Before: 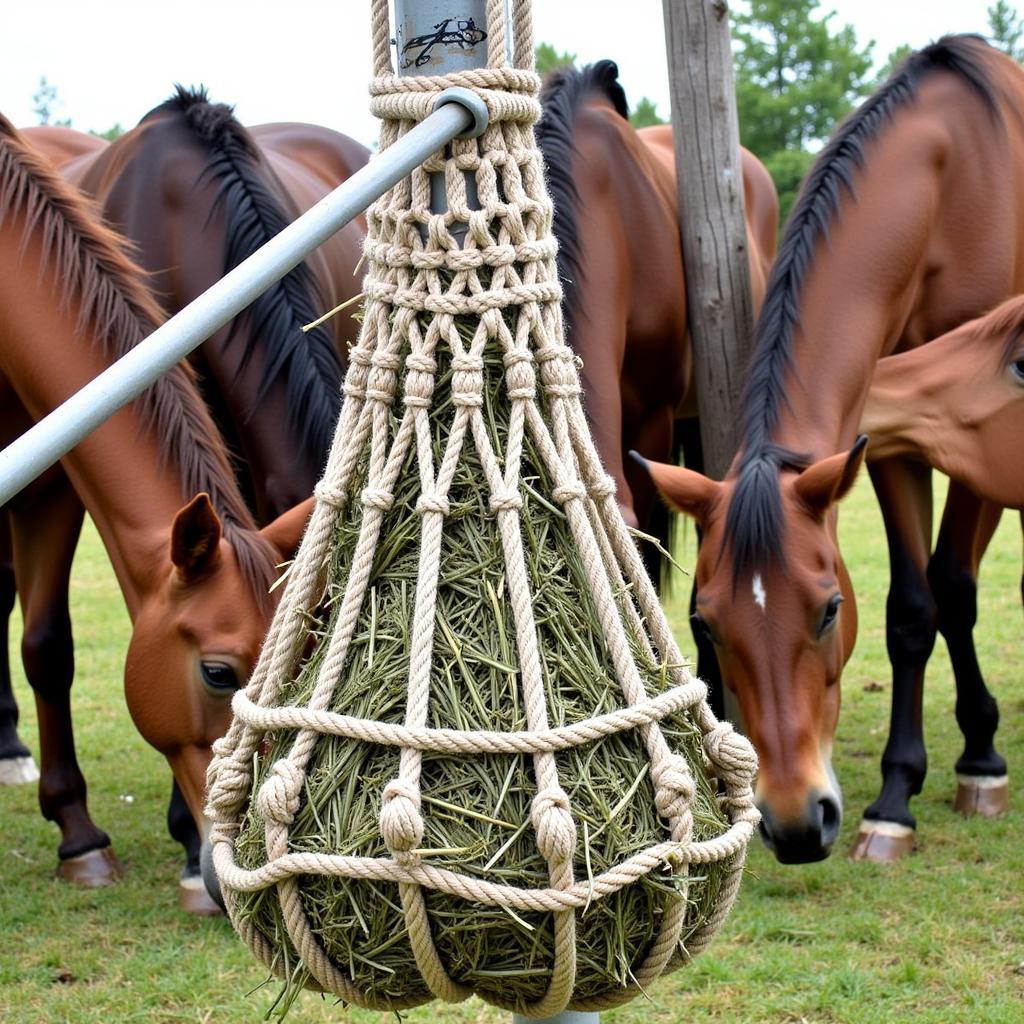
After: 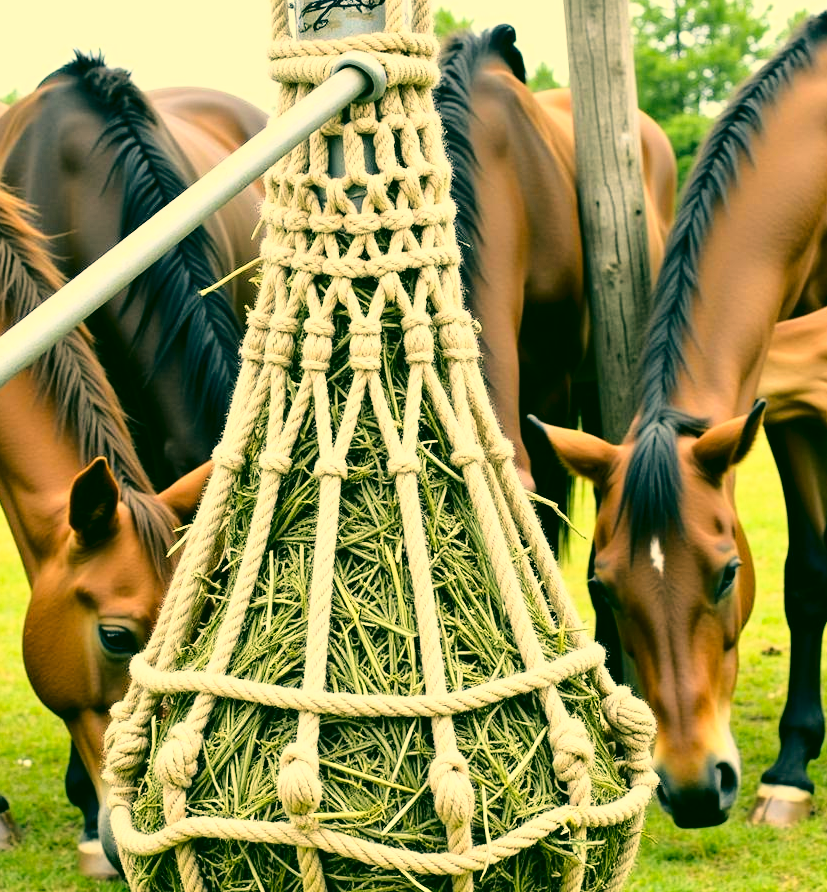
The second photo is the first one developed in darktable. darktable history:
crop: left 10.009%, top 3.572%, right 9.176%, bottom 9.232%
color correction: highlights a* 5.66, highlights b* 33.13, shadows a* -25.64, shadows b* 3.98
base curve: curves: ch0 [(0, 0) (0.028, 0.03) (0.121, 0.232) (0.46, 0.748) (0.859, 0.968) (1, 1)]
